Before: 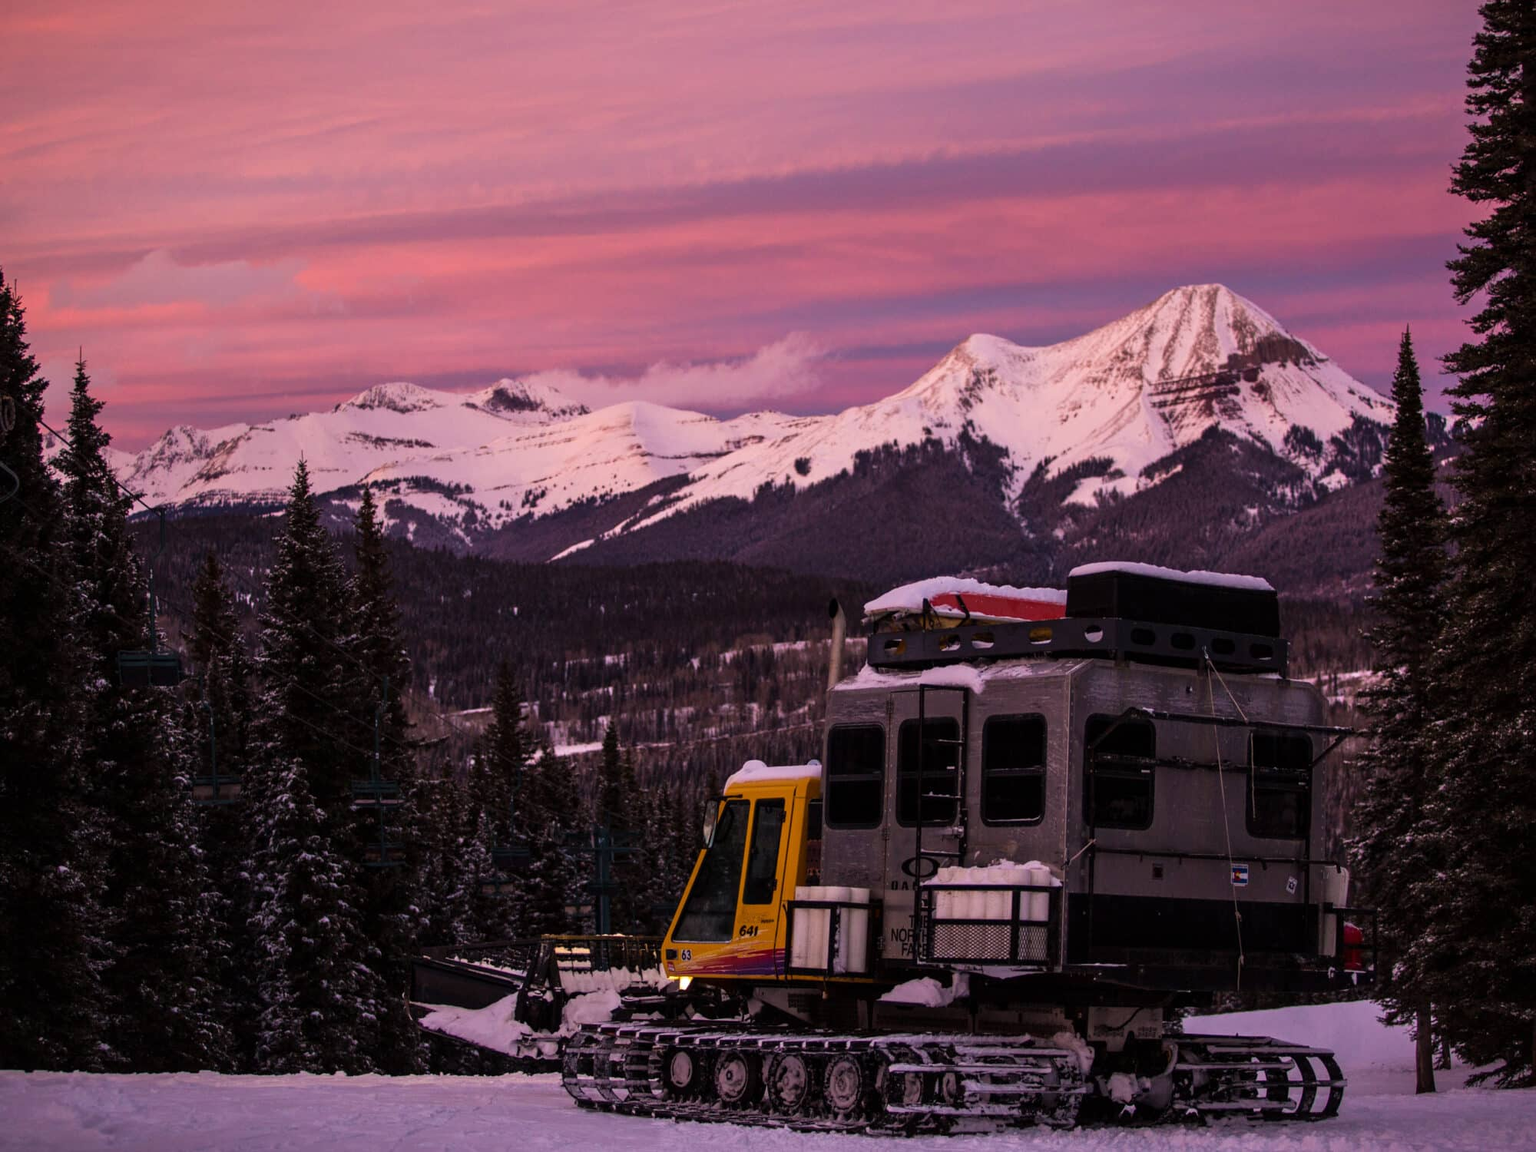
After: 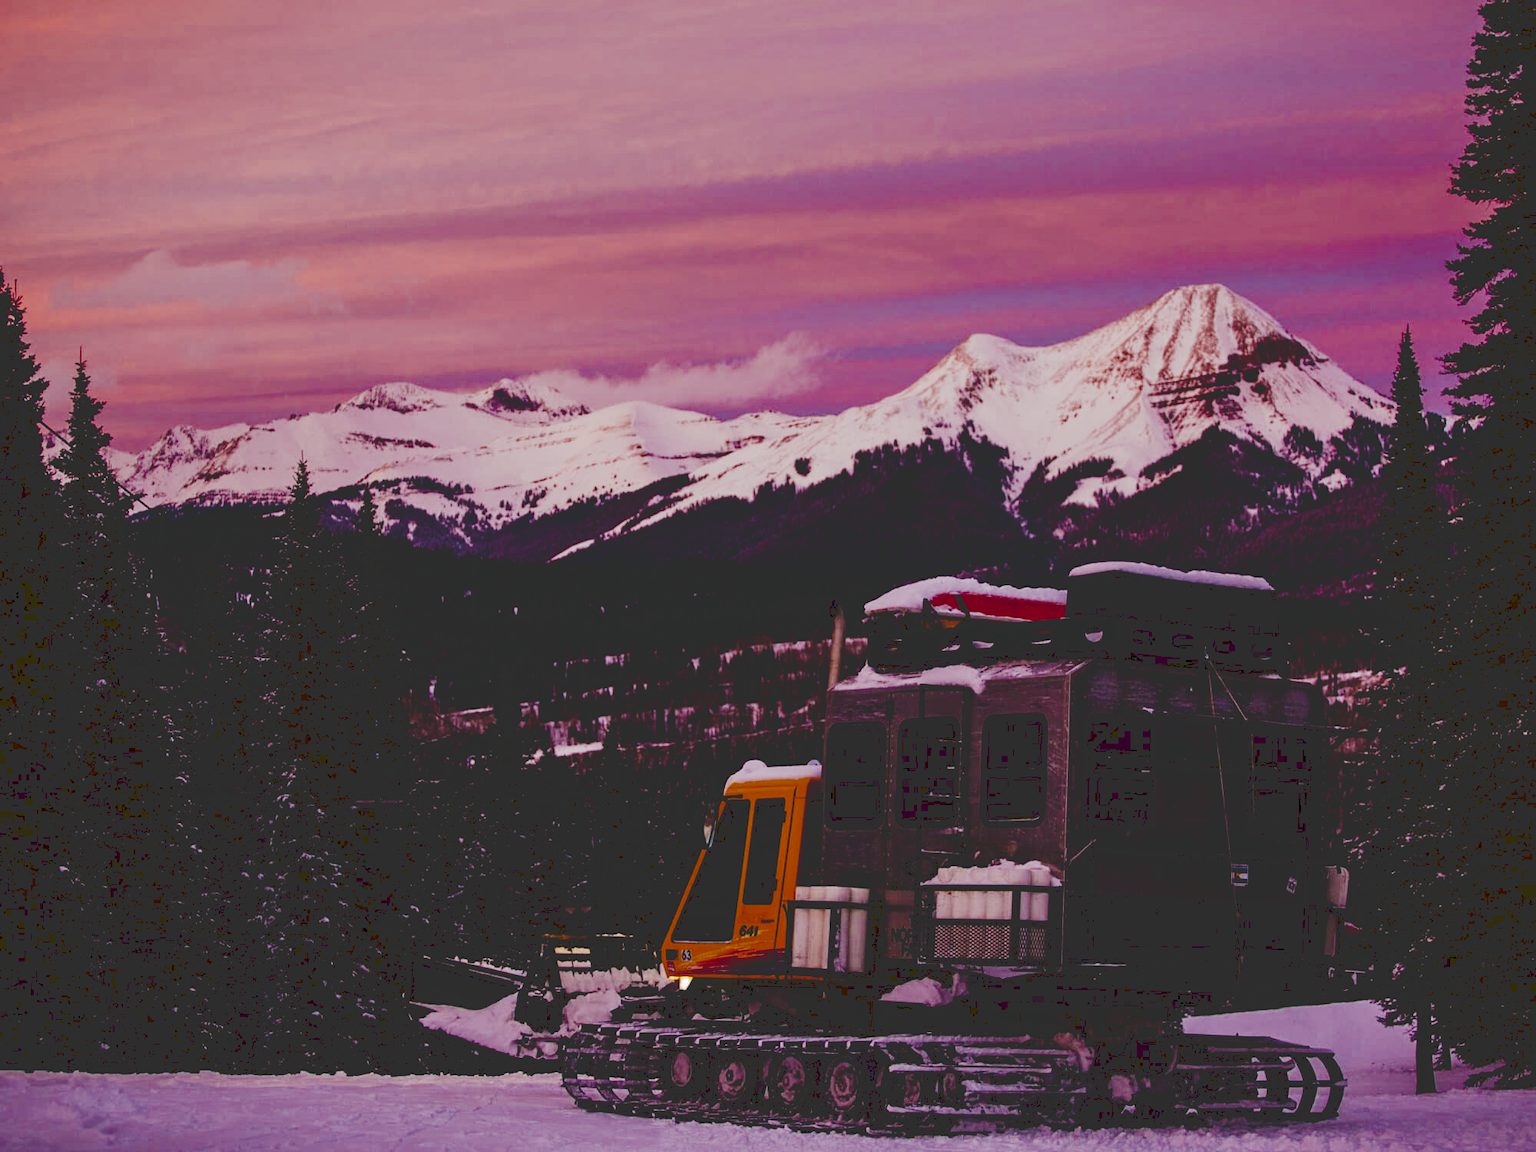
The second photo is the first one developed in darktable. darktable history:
white balance: emerald 1
tone curve: curves: ch0 [(0, 0) (0.003, 0.185) (0.011, 0.185) (0.025, 0.187) (0.044, 0.185) (0.069, 0.185) (0.1, 0.18) (0.136, 0.18) (0.177, 0.179) (0.224, 0.202) (0.277, 0.252) (0.335, 0.343) (0.399, 0.452) (0.468, 0.553) (0.543, 0.643) (0.623, 0.717) (0.709, 0.778) (0.801, 0.82) (0.898, 0.856) (1, 1)], preserve colors none
color zones: curves: ch0 [(0.11, 0.396) (0.195, 0.36) (0.25, 0.5) (0.303, 0.412) (0.357, 0.544) (0.75, 0.5) (0.967, 0.328)]; ch1 [(0, 0.468) (0.112, 0.512) (0.202, 0.6) (0.25, 0.5) (0.307, 0.352) (0.357, 0.544) (0.75, 0.5) (0.963, 0.524)]
